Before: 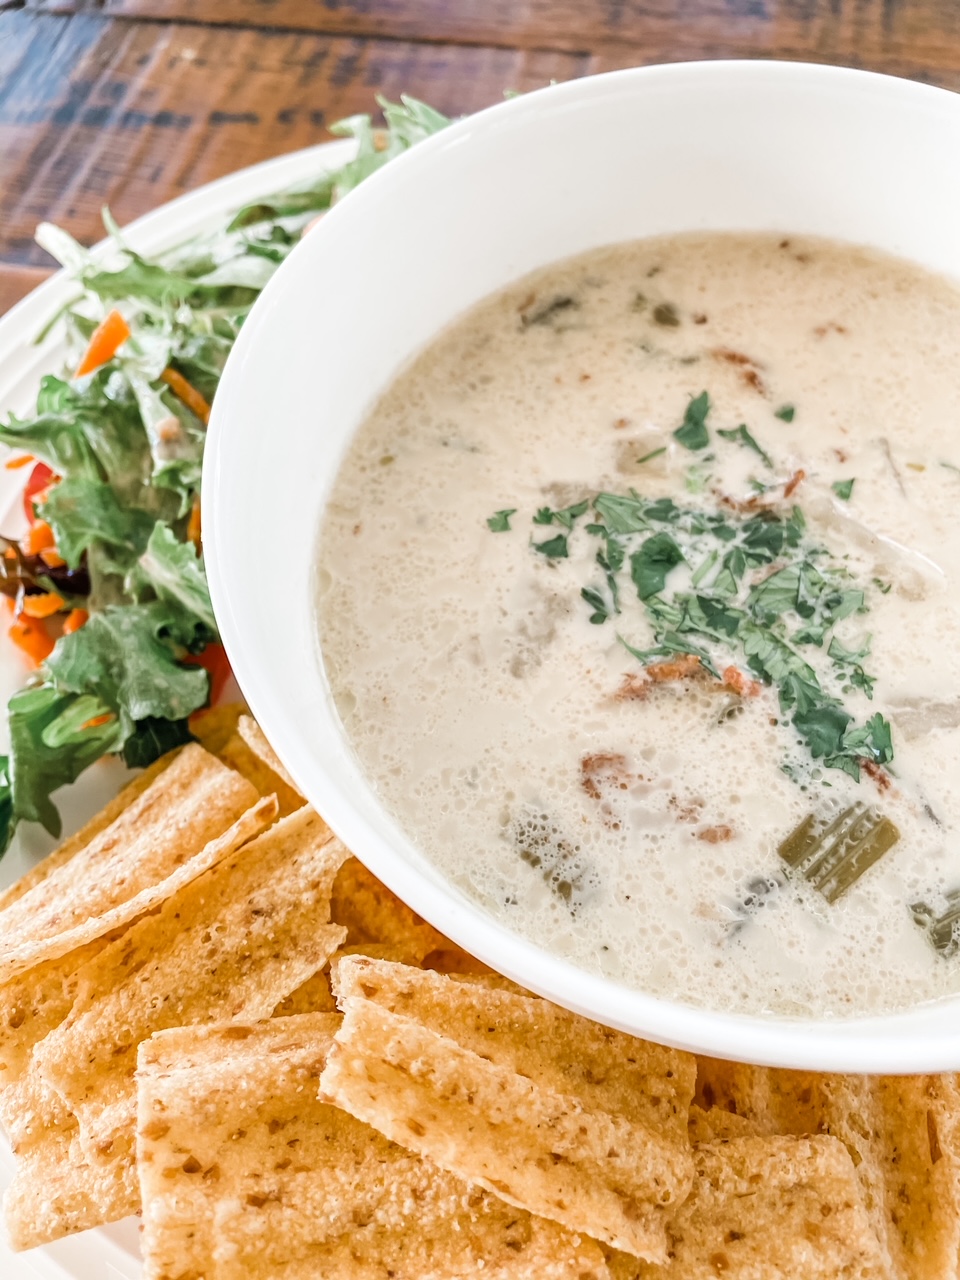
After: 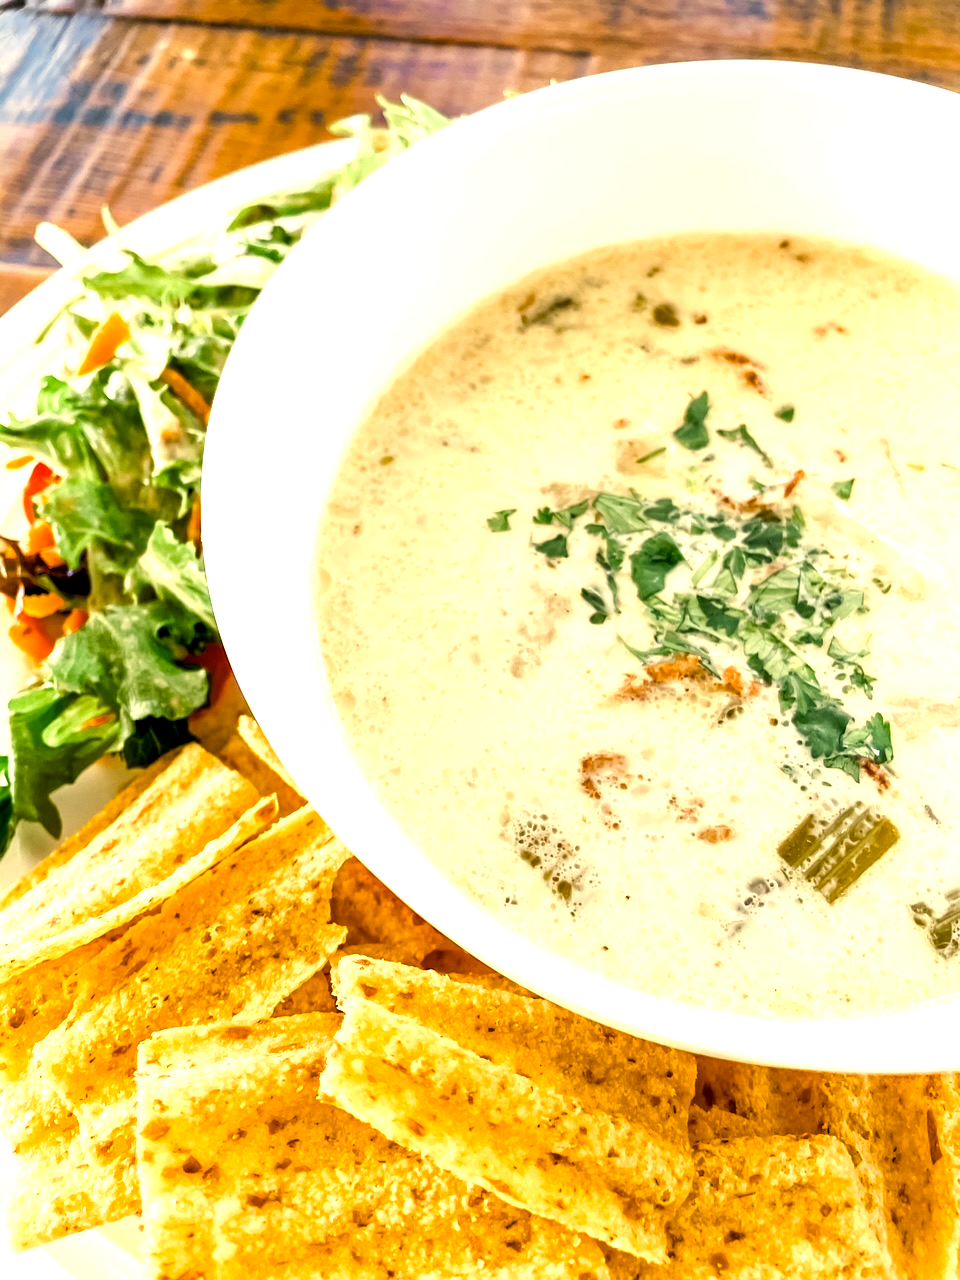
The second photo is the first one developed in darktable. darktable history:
color correction: highlights a* 2.38, highlights b* 23.22
exposure: black level correction 0.007, exposure 0.159 EV, compensate exposure bias true, compensate highlight preservation false
color balance rgb: shadows lift › hue 86.44°, perceptual saturation grading › global saturation 24.21%, perceptual saturation grading › highlights -23.463%, perceptual saturation grading › mid-tones 24.224%, perceptual saturation grading › shadows 39.976%, perceptual brilliance grading › global brilliance -5.036%, perceptual brilliance grading › highlights 24.498%, perceptual brilliance grading › mid-tones 7.445%, perceptual brilliance grading › shadows -4.795%, global vibrance 20%
